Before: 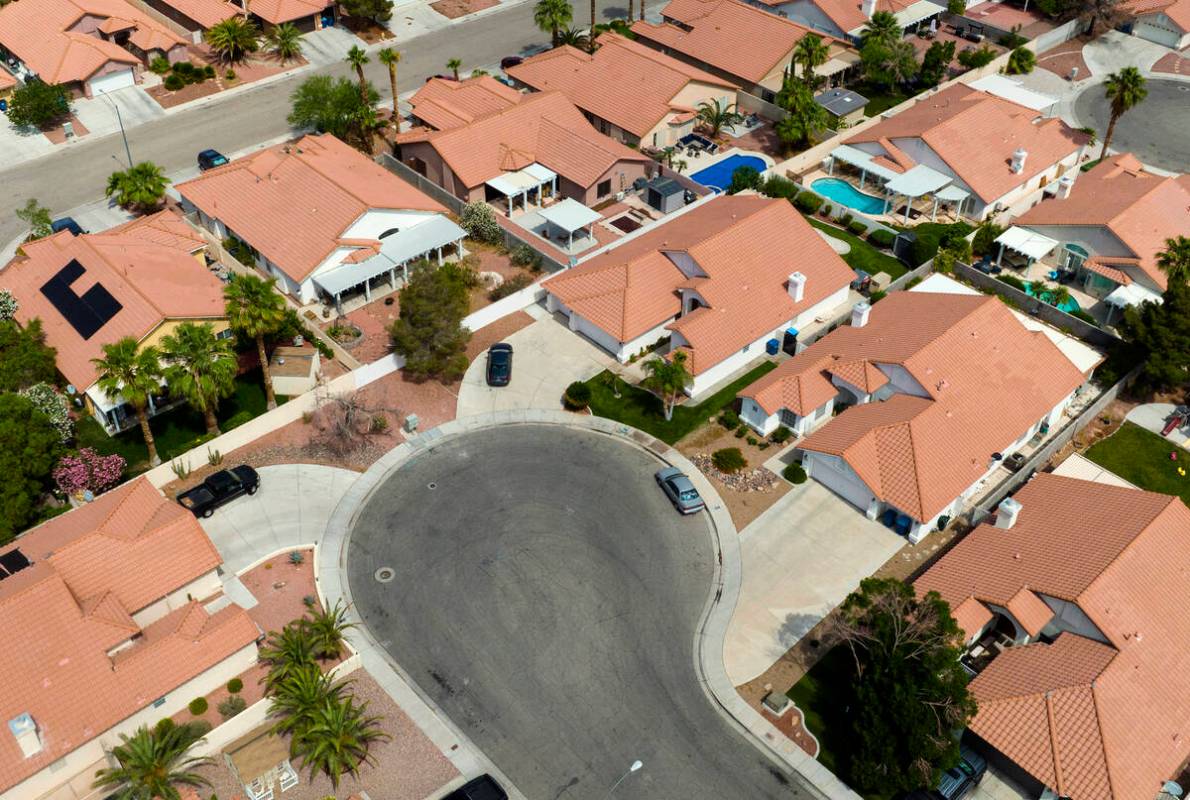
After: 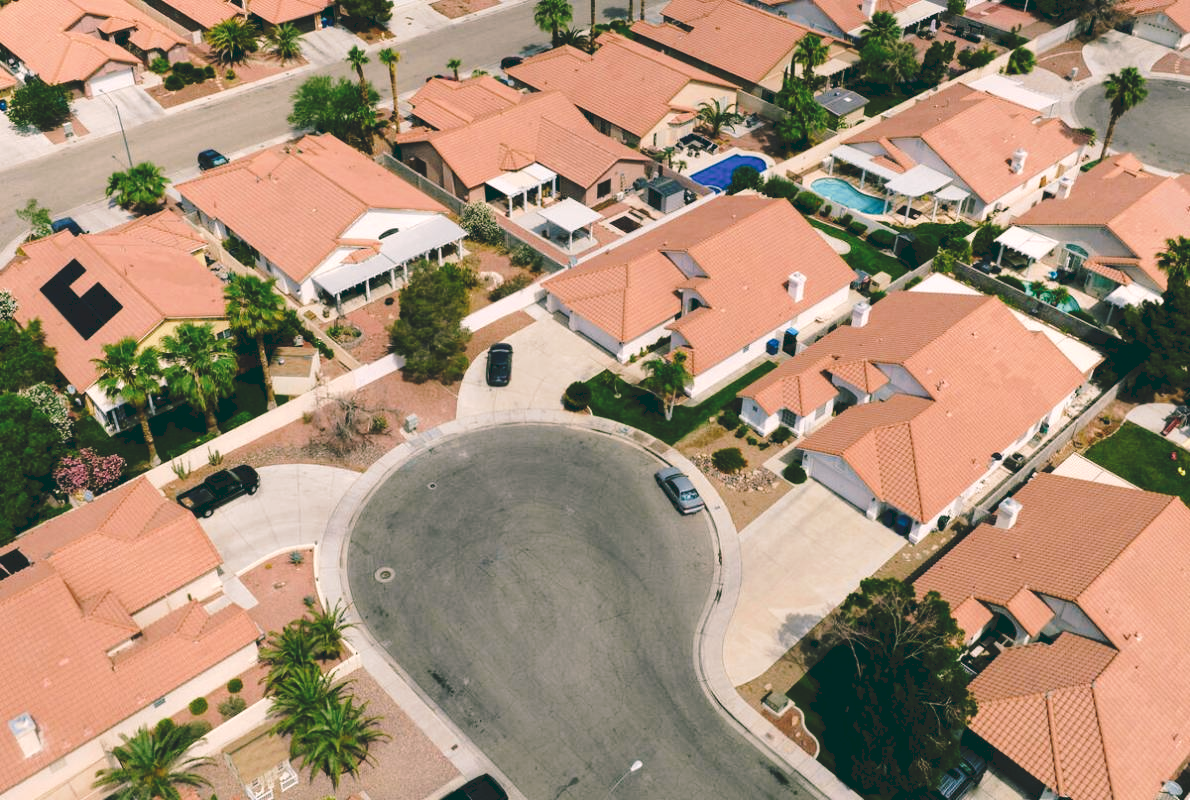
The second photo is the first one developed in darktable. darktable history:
tone curve: curves: ch0 [(0, 0) (0.003, 0.139) (0.011, 0.14) (0.025, 0.138) (0.044, 0.14) (0.069, 0.149) (0.1, 0.161) (0.136, 0.179) (0.177, 0.203) (0.224, 0.245) (0.277, 0.302) (0.335, 0.382) (0.399, 0.461) (0.468, 0.546) (0.543, 0.614) (0.623, 0.687) (0.709, 0.758) (0.801, 0.84) (0.898, 0.912) (1, 1)], preserve colors none
color look up table: target L [97.78, 89.68, 89.74, 89.75, 79.64, 72.03, 64.2, 57.28, 49.61, 53.16, 29.19, 4.598, 201.28, 96.29, 80.5, 78.09, 66.57, 66.45, 57.83, 54.17, 53.35, 43.64, 33.09, 31.42, 31.16, 23.11, 81.67, 68.78, 65.59, 63.25, 52.74, 65.46, 55.52, 54.21, 41.78, 48.26, 34.01, 34.09, 25.08, 19.76, 21.58, 1.786, 0.512, 91.6, 80.32, 64.16, 57.37, 55.07, 31.94], target a [-25.45, -20.16, -30.35, -26.28, -15.94, -4.404, -48.24, -23.47, -26.48, -2.807, -28.91, -14.47, 0, 7.999, 3.572, 17.75, 41.18, 8.556, 28.35, 55.16, 64.57, 26.08, 38.74, 32.82, 1.097, -3, 32.1, 20.25, 30.94, 64.99, 21.23, 54.92, 71, 44.23, 15.35, 58.74, 24.57, 41.59, 24.53, -1.465, 25.92, 15.14, 0.811, -20.37, -17.83, -1.673, -9.092, -23.69, -17.98], target b [47.37, 19.49, 35.54, 15.4, 4.422, 62.34, 38.49, 14.94, 30.71, 43.57, 17.98, 7.027, -0.001, 17.75, 48.08, 65.85, 23.88, 24.29, 50.93, 58.44, 41.95, 29.73, 39.73, 19.93, 4.377, 26.32, -12.53, -6.146, -41.8, -19.14, -27.31, -39.65, 10.84, -7.429, -60.93, -23.17, -7.338, -53.47, -56.76, -27.42, -33.67, -36.17, -9.965, -4.248, -21.45, -12.53, -46.31, -19.01, -4.16], num patches 49
